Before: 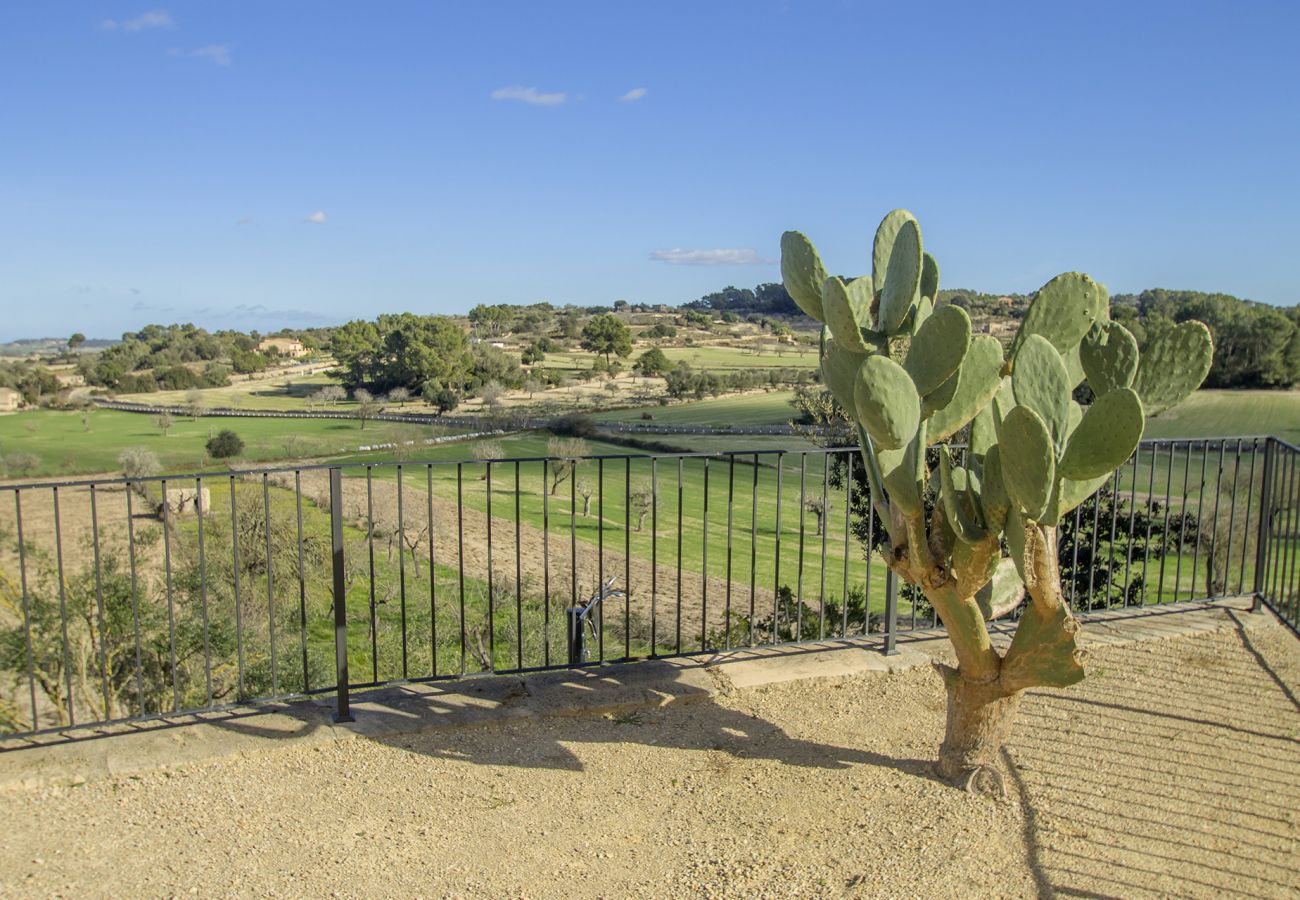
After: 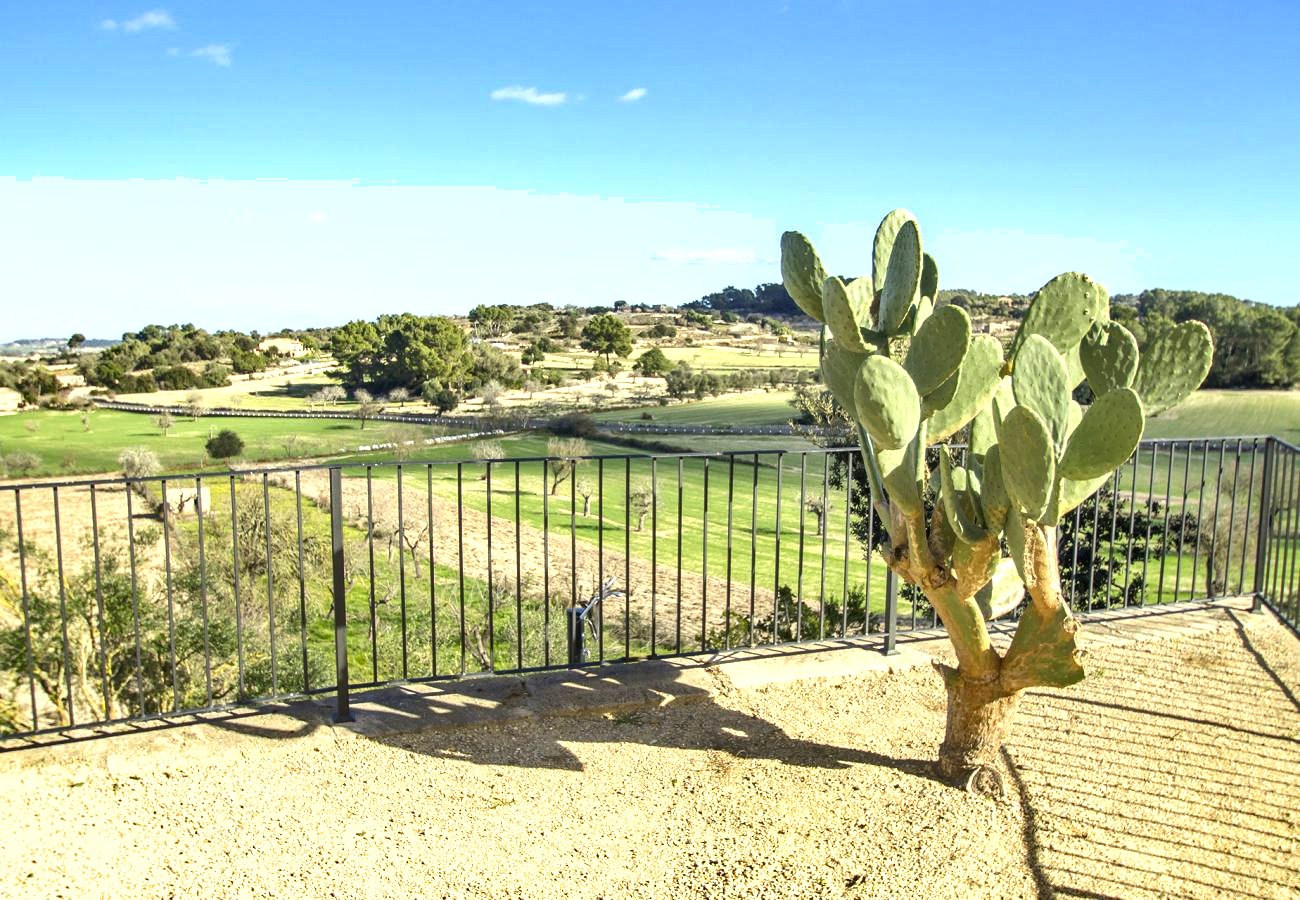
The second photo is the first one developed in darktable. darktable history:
exposure: black level correction 0, exposure 1.173 EV, compensate exposure bias true, compensate highlight preservation false
white balance: emerald 1
shadows and highlights: shadows 22.7, highlights -48.71, soften with gaussian
